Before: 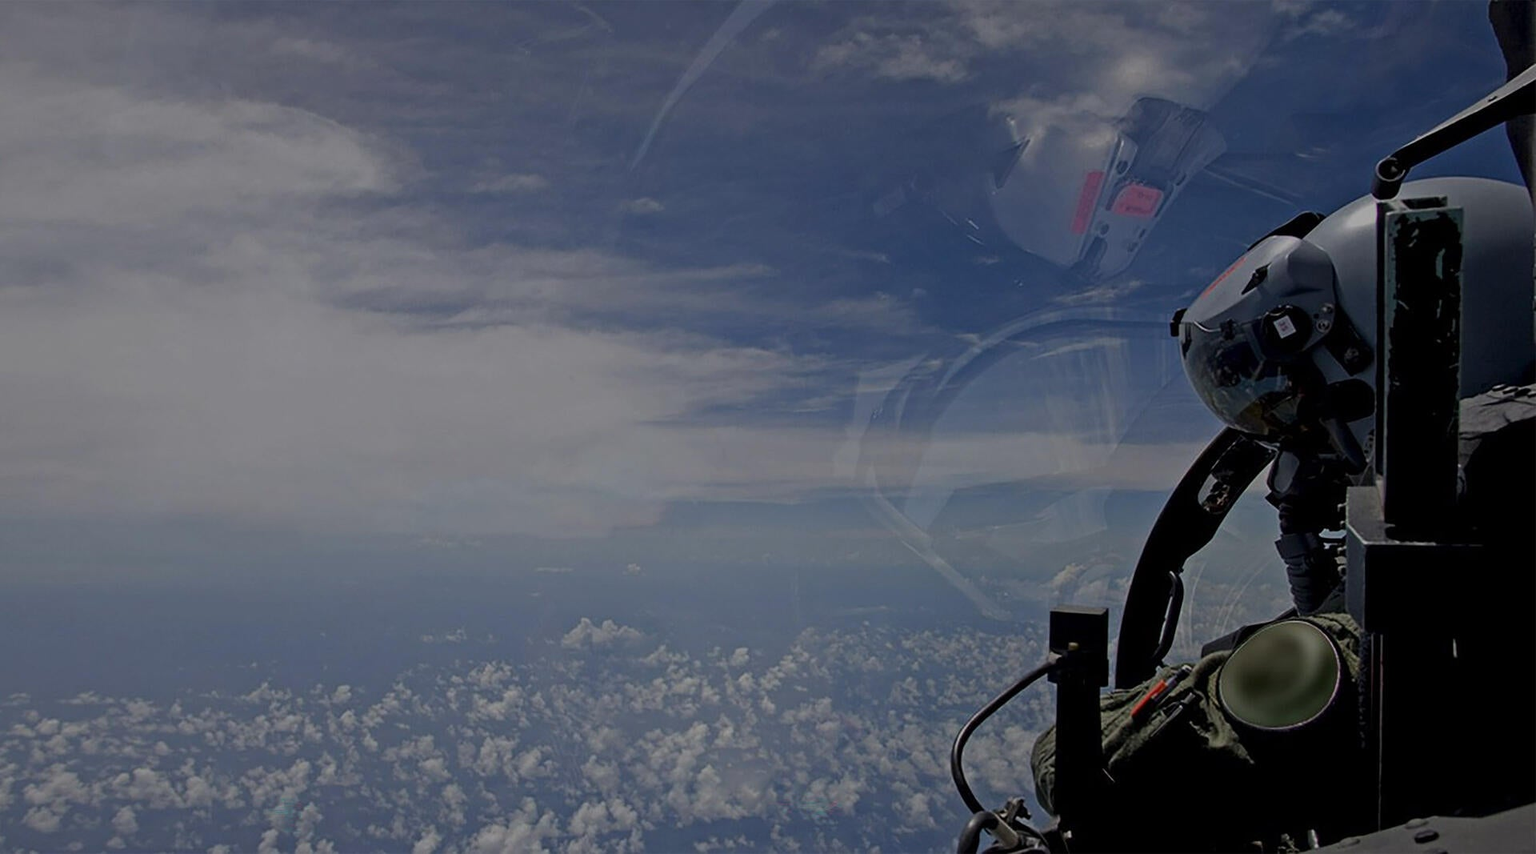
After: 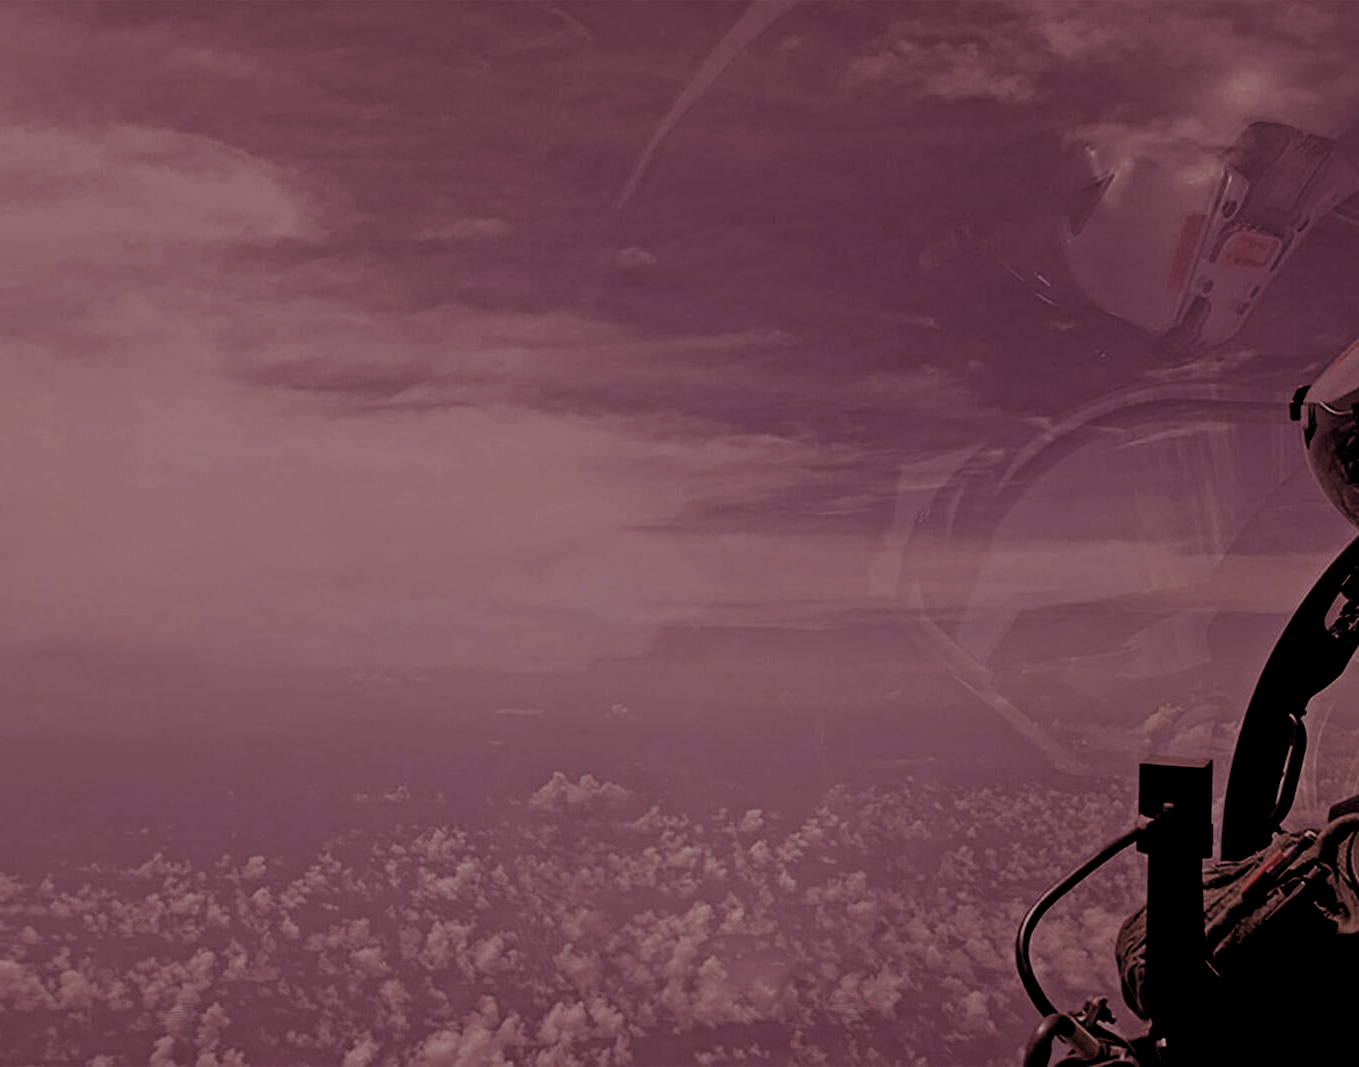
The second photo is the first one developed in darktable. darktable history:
crop and rotate: left 9.061%, right 20.142%
exposure: black level correction 0.009, exposure -0.159 EV, compensate highlight preservation false
split-toning: compress 20%
